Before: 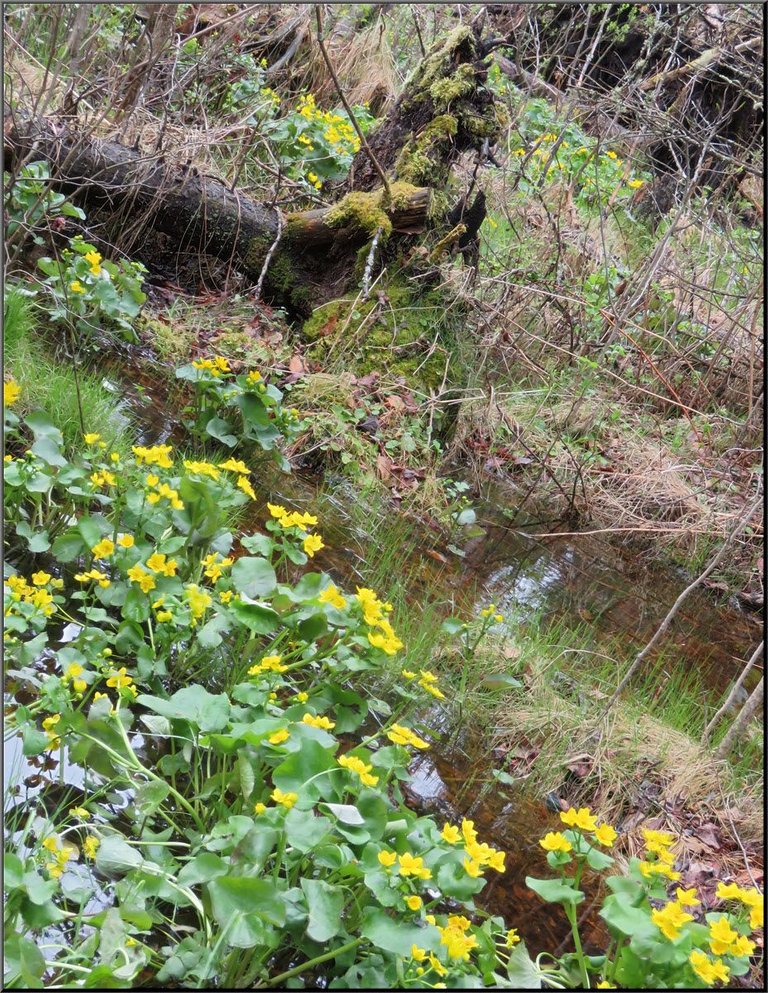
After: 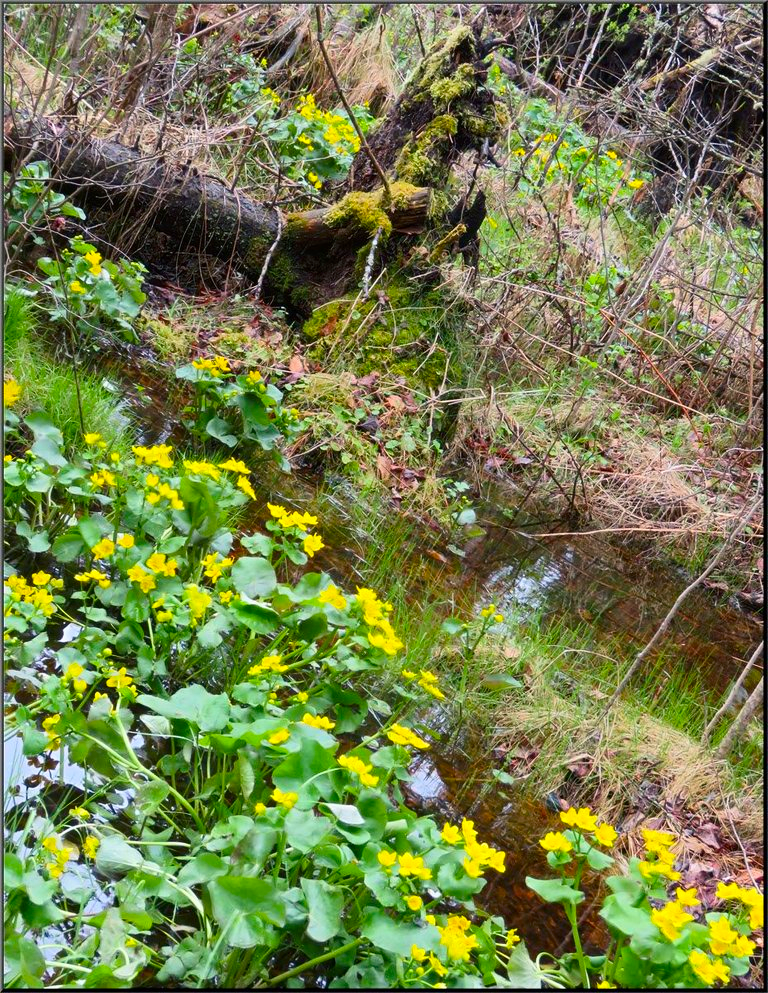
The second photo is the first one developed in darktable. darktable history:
contrast brightness saturation: contrast 0.152, brightness -0.01, saturation 0.096
color balance rgb: shadows lift › chroma 1.006%, shadows lift › hue 217.23°, linear chroma grading › global chroma 15.165%, perceptual saturation grading › global saturation 6.812%, perceptual saturation grading › shadows 2.922%, global vibrance 20%
